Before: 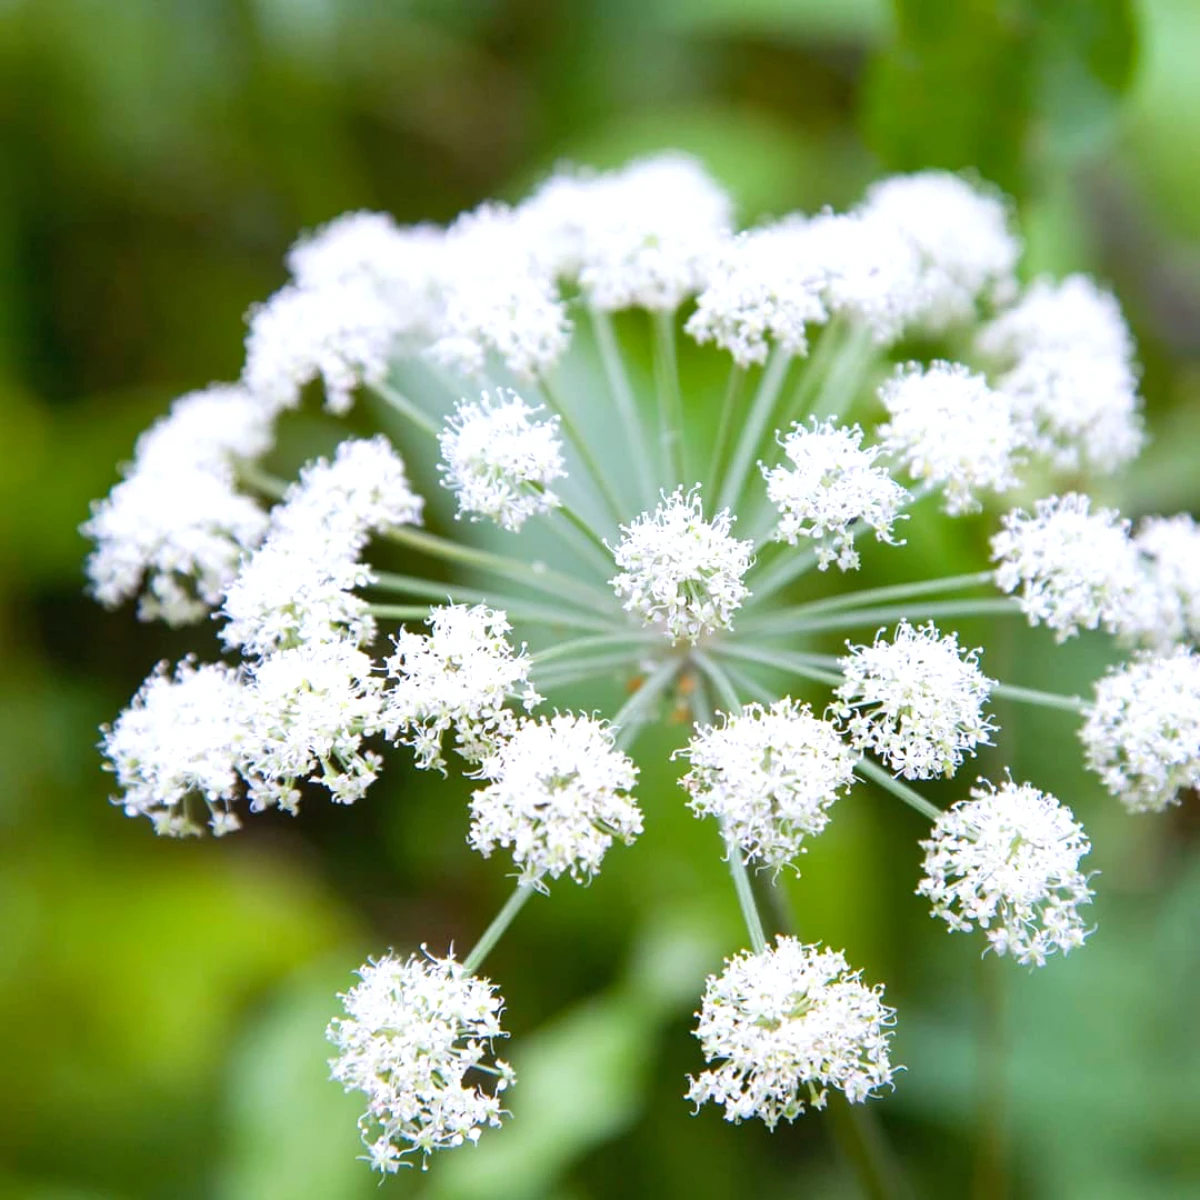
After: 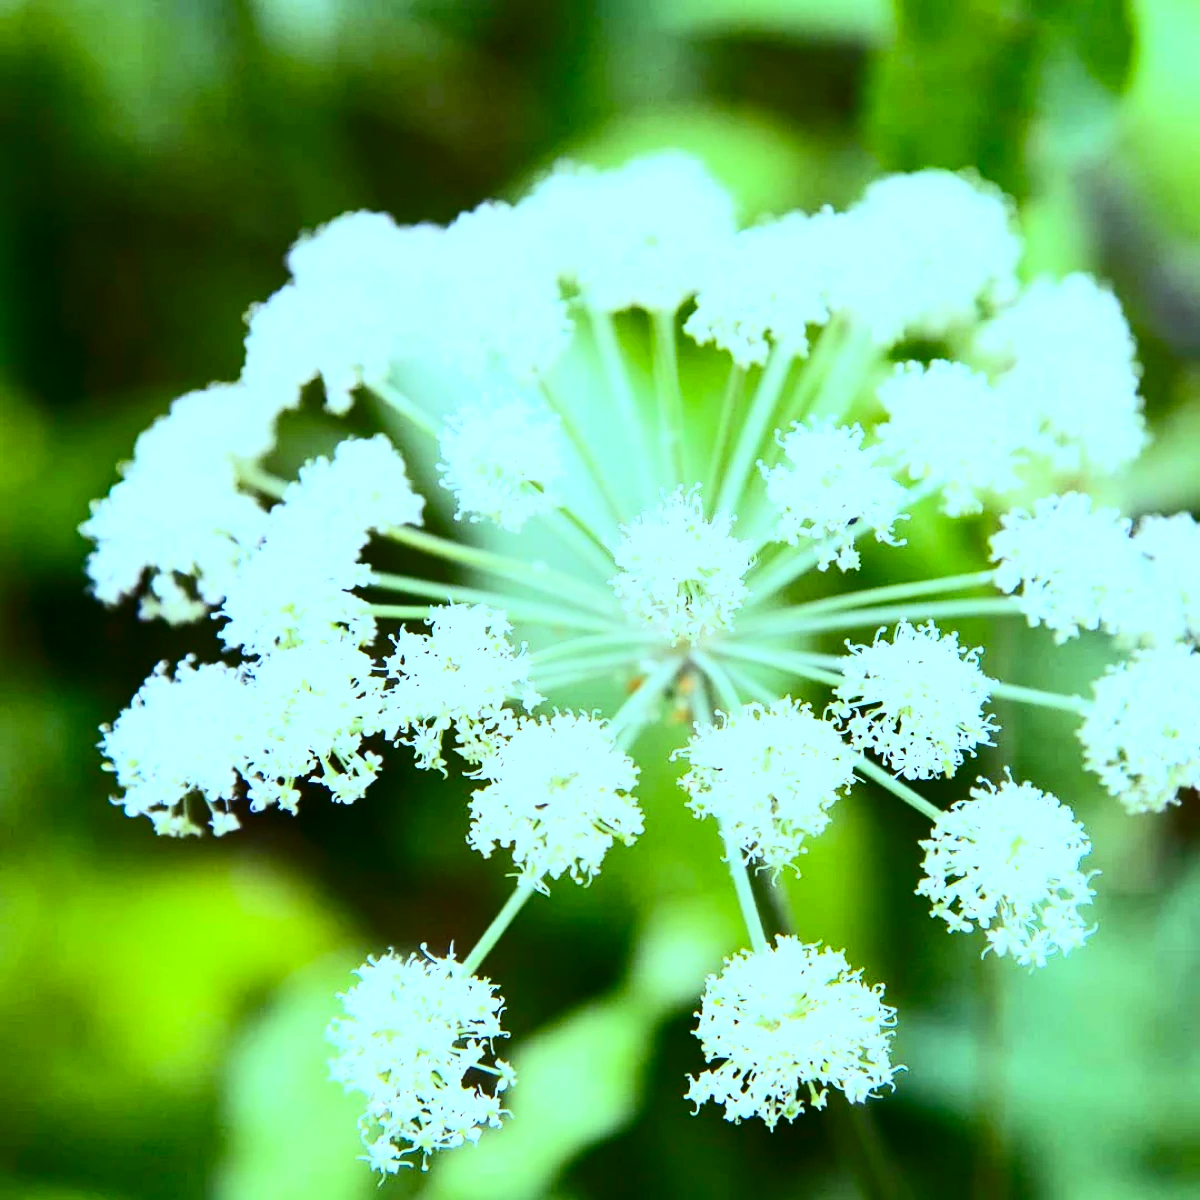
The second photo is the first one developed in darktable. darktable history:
contrast brightness saturation: contrast 0.4, brightness 0.05, saturation 0.25
tone equalizer: on, module defaults
color balance: mode lift, gamma, gain (sRGB), lift [0.997, 0.979, 1.021, 1.011], gamma [1, 1.084, 0.916, 0.998], gain [1, 0.87, 1.13, 1.101], contrast 4.55%, contrast fulcrum 38.24%, output saturation 104.09%
